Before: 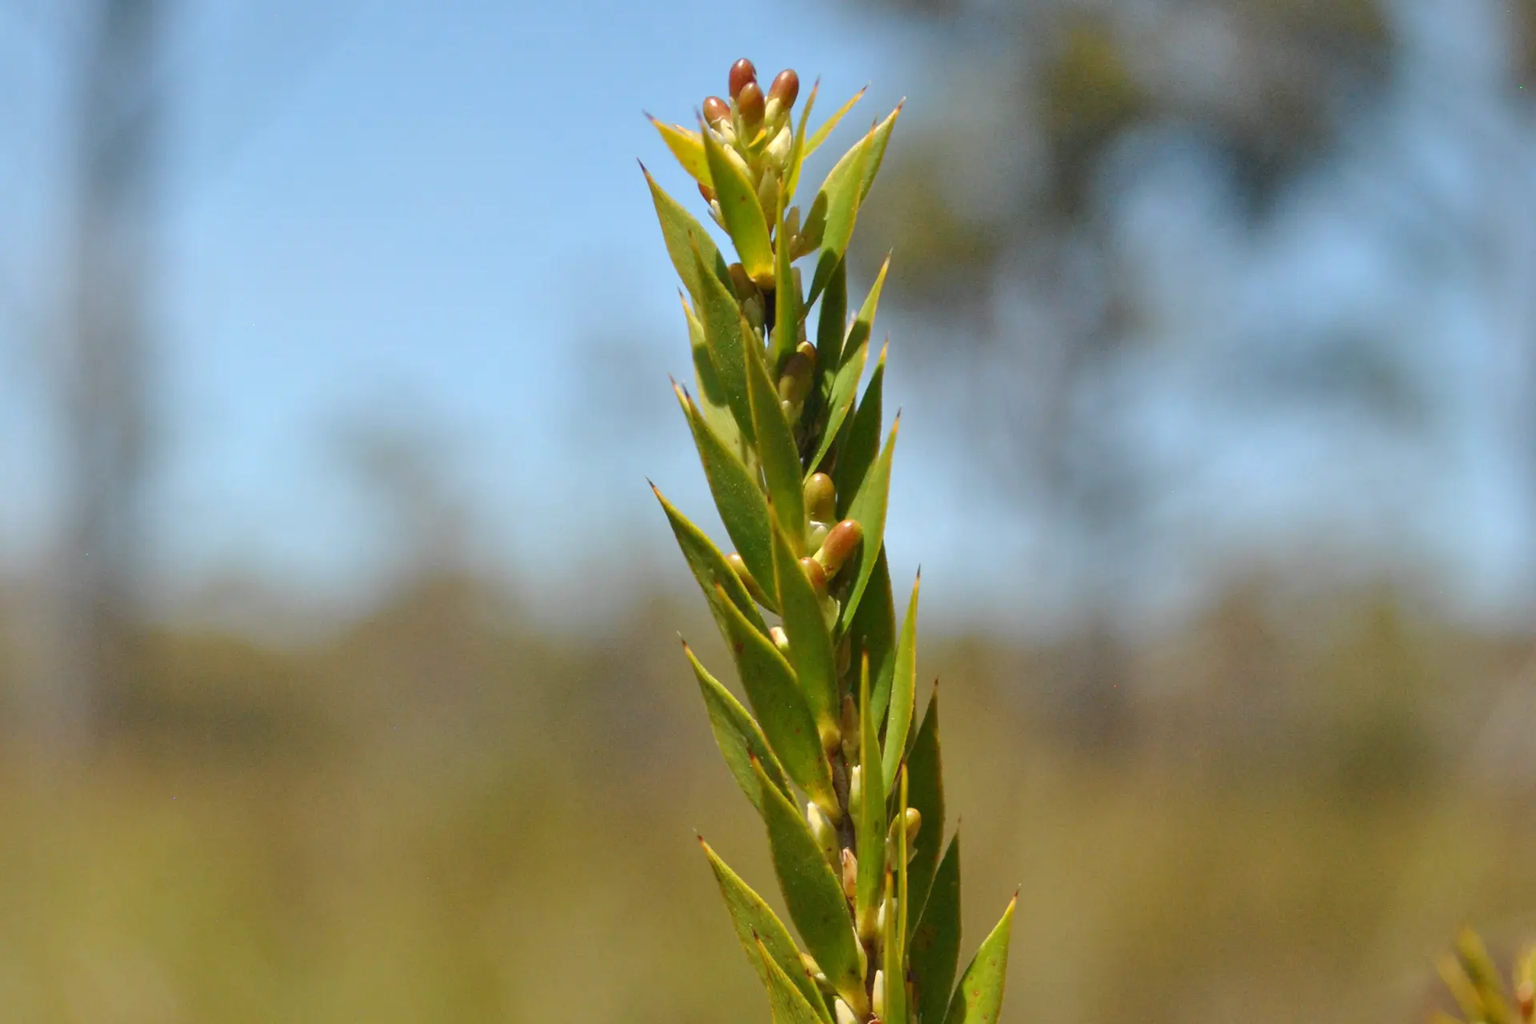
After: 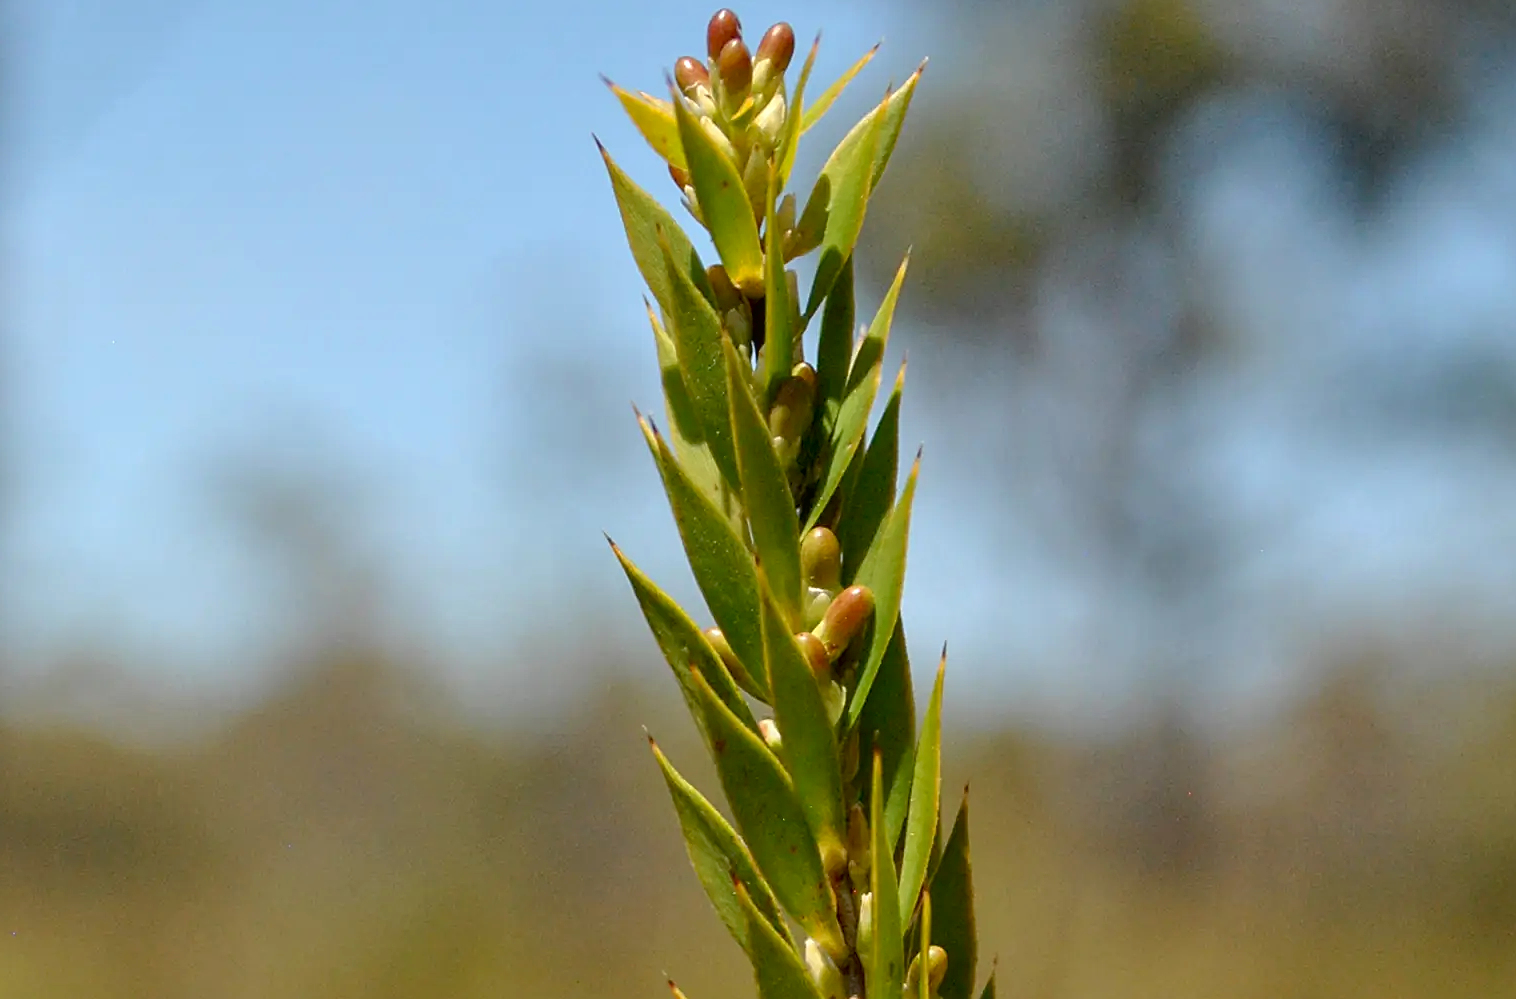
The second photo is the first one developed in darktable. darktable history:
contrast brightness saturation: saturation -0.031
sharpen: on, module defaults
crop and rotate: left 10.658%, top 5.045%, right 10.338%, bottom 16.853%
exposure: black level correction 0.011, compensate highlight preservation false
local contrast: detail 110%
